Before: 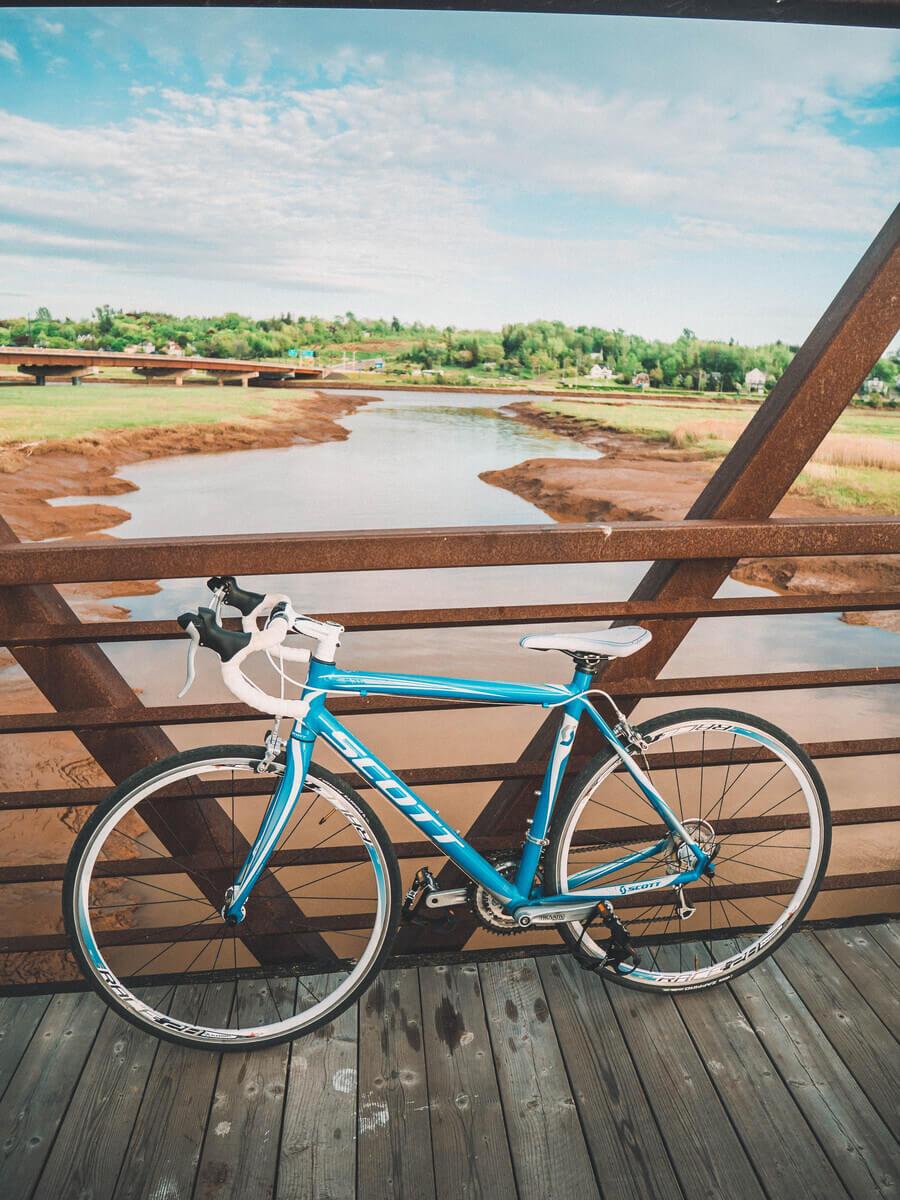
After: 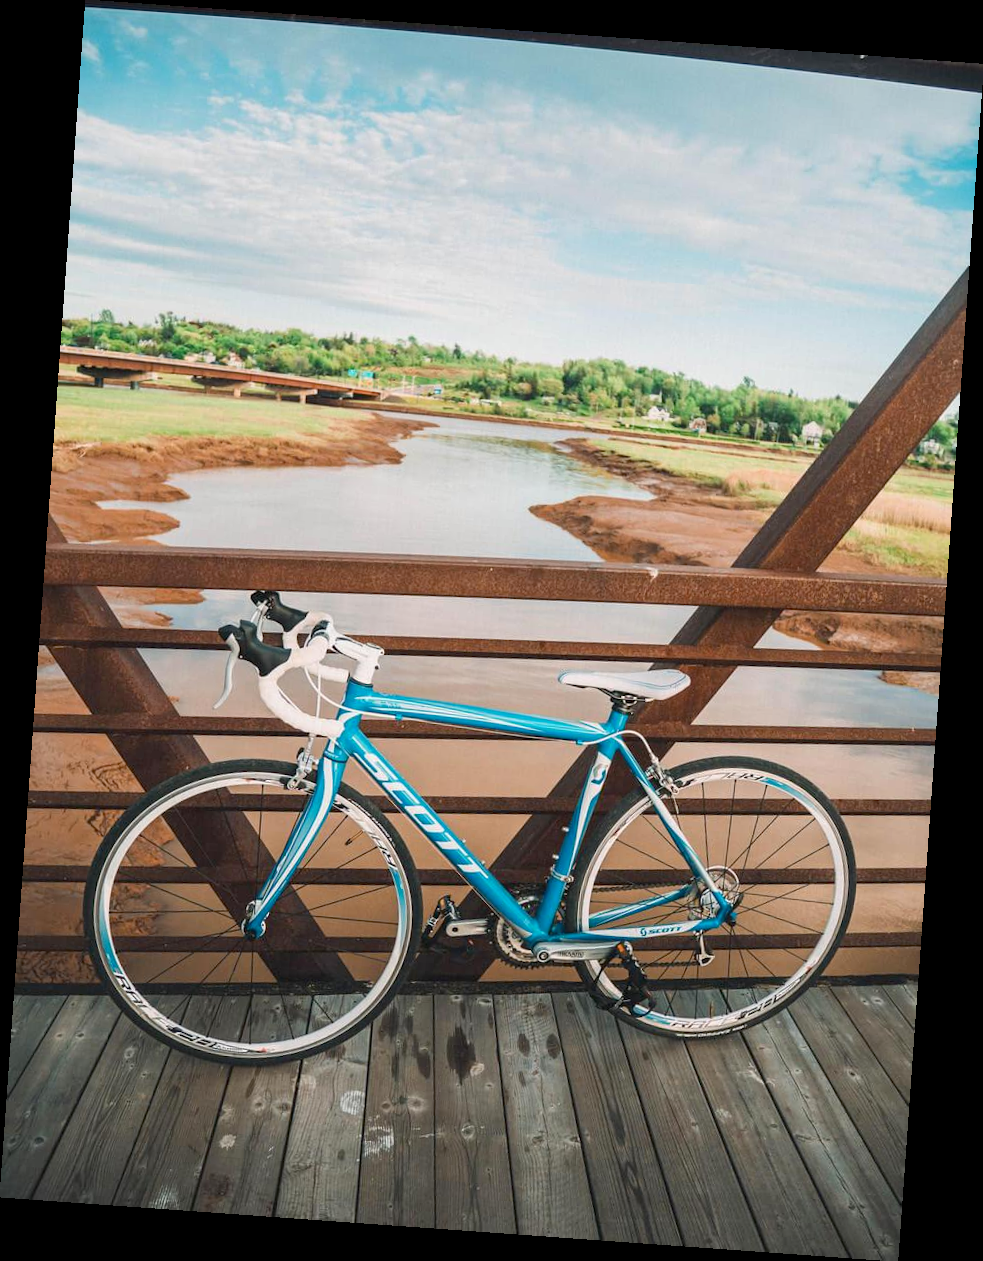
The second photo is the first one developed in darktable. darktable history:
rotate and perspective: rotation 4.1°, automatic cropping off
exposure: black level correction 0.007, compensate highlight preservation false
